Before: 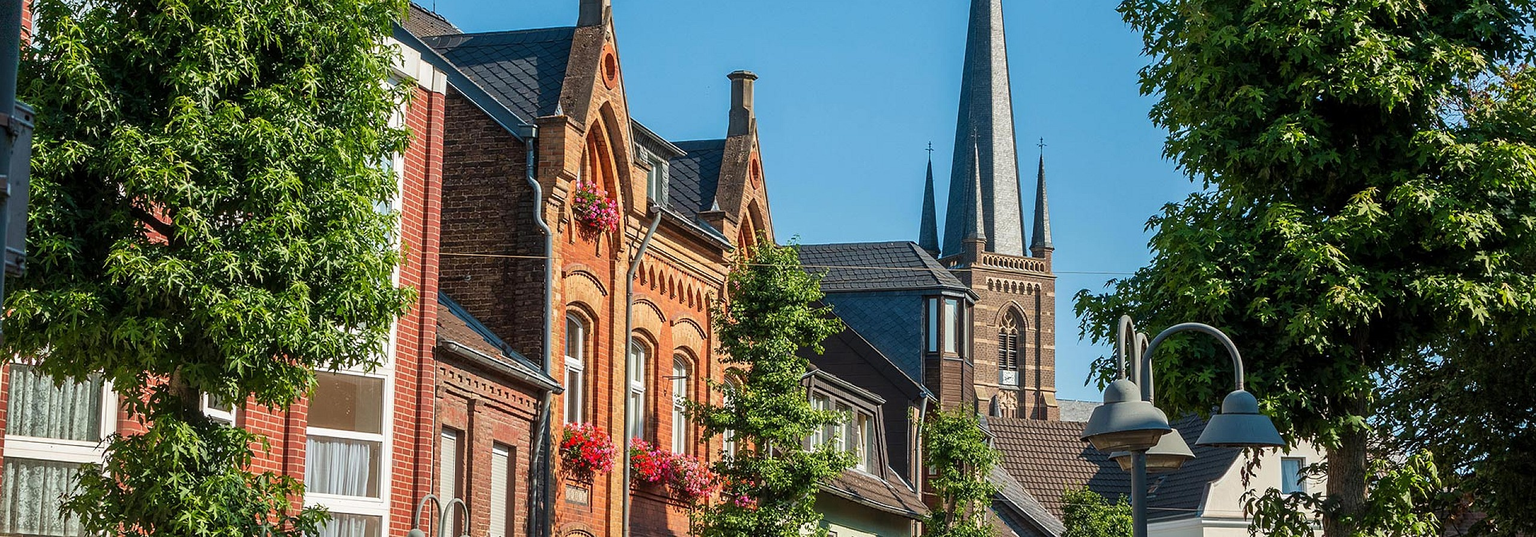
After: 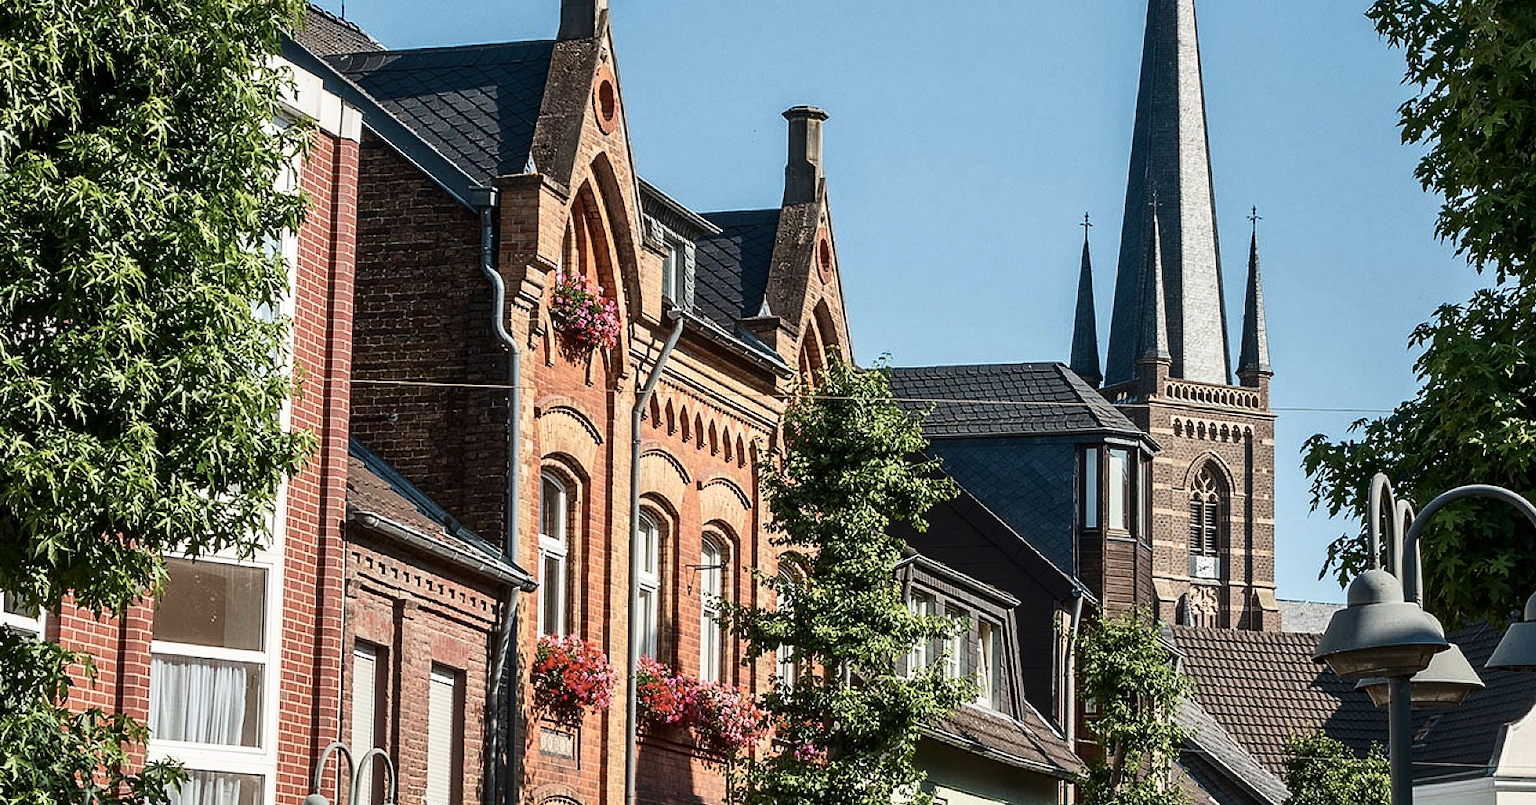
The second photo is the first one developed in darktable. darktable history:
contrast brightness saturation: contrast 0.25, saturation -0.31
crop and rotate: left 13.409%, right 19.924%
grain: coarseness 0.09 ISO, strength 10%
